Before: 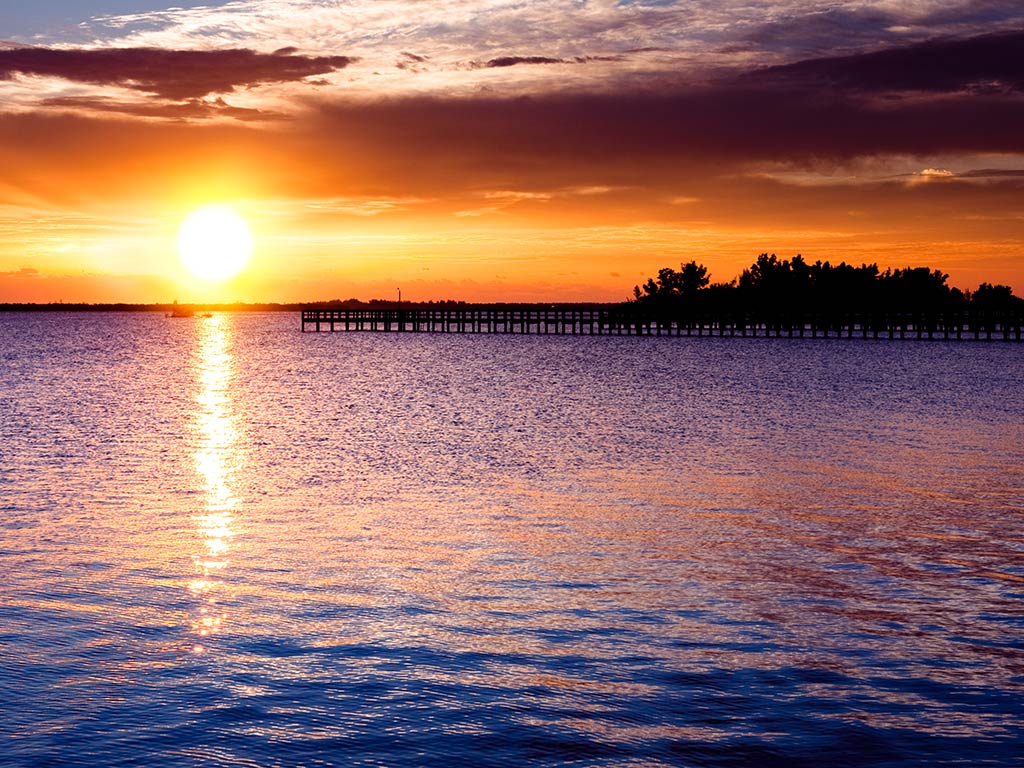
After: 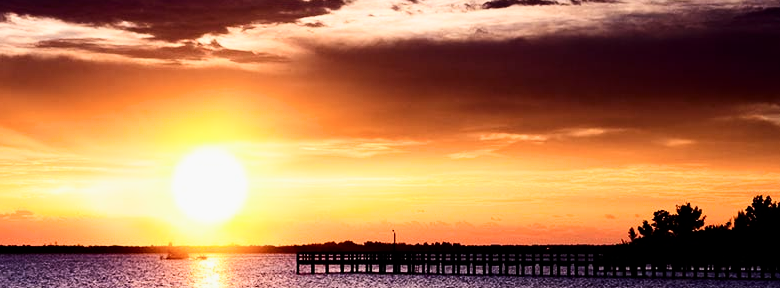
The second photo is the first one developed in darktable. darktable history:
filmic rgb: black relative exposure -8.1 EV, white relative exposure 3 EV, hardness 5.35, contrast 1.252
crop: left 0.571%, top 7.649%, right 23.24%, bottom 54.79%
contrast brightness saturation: contrast 0.219
